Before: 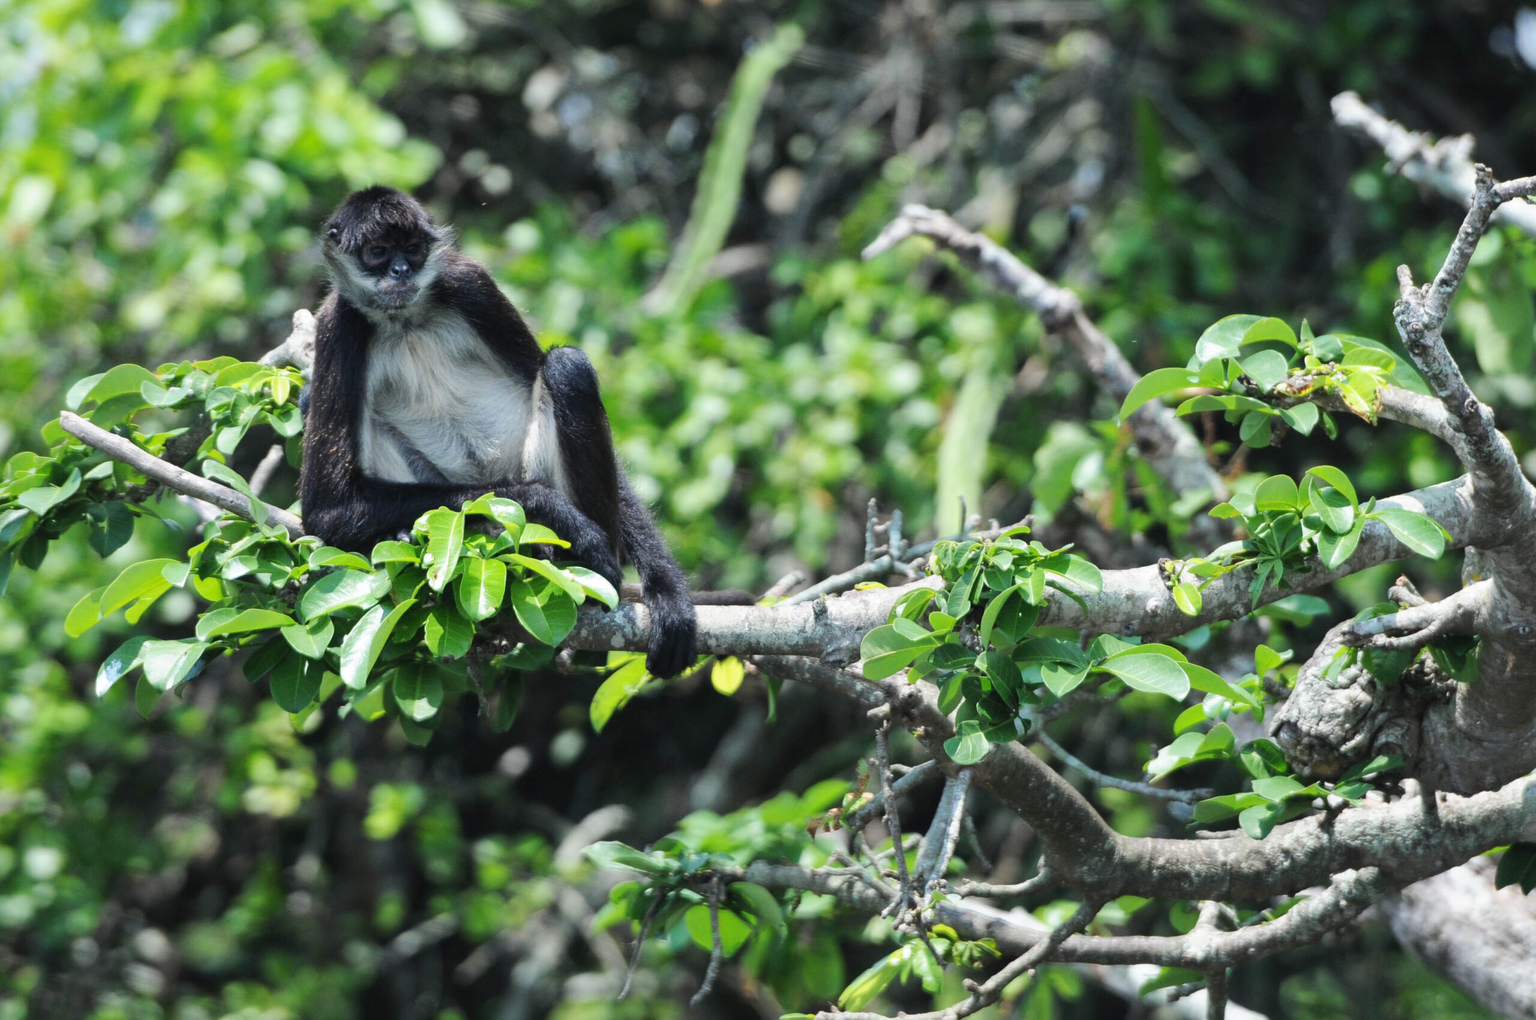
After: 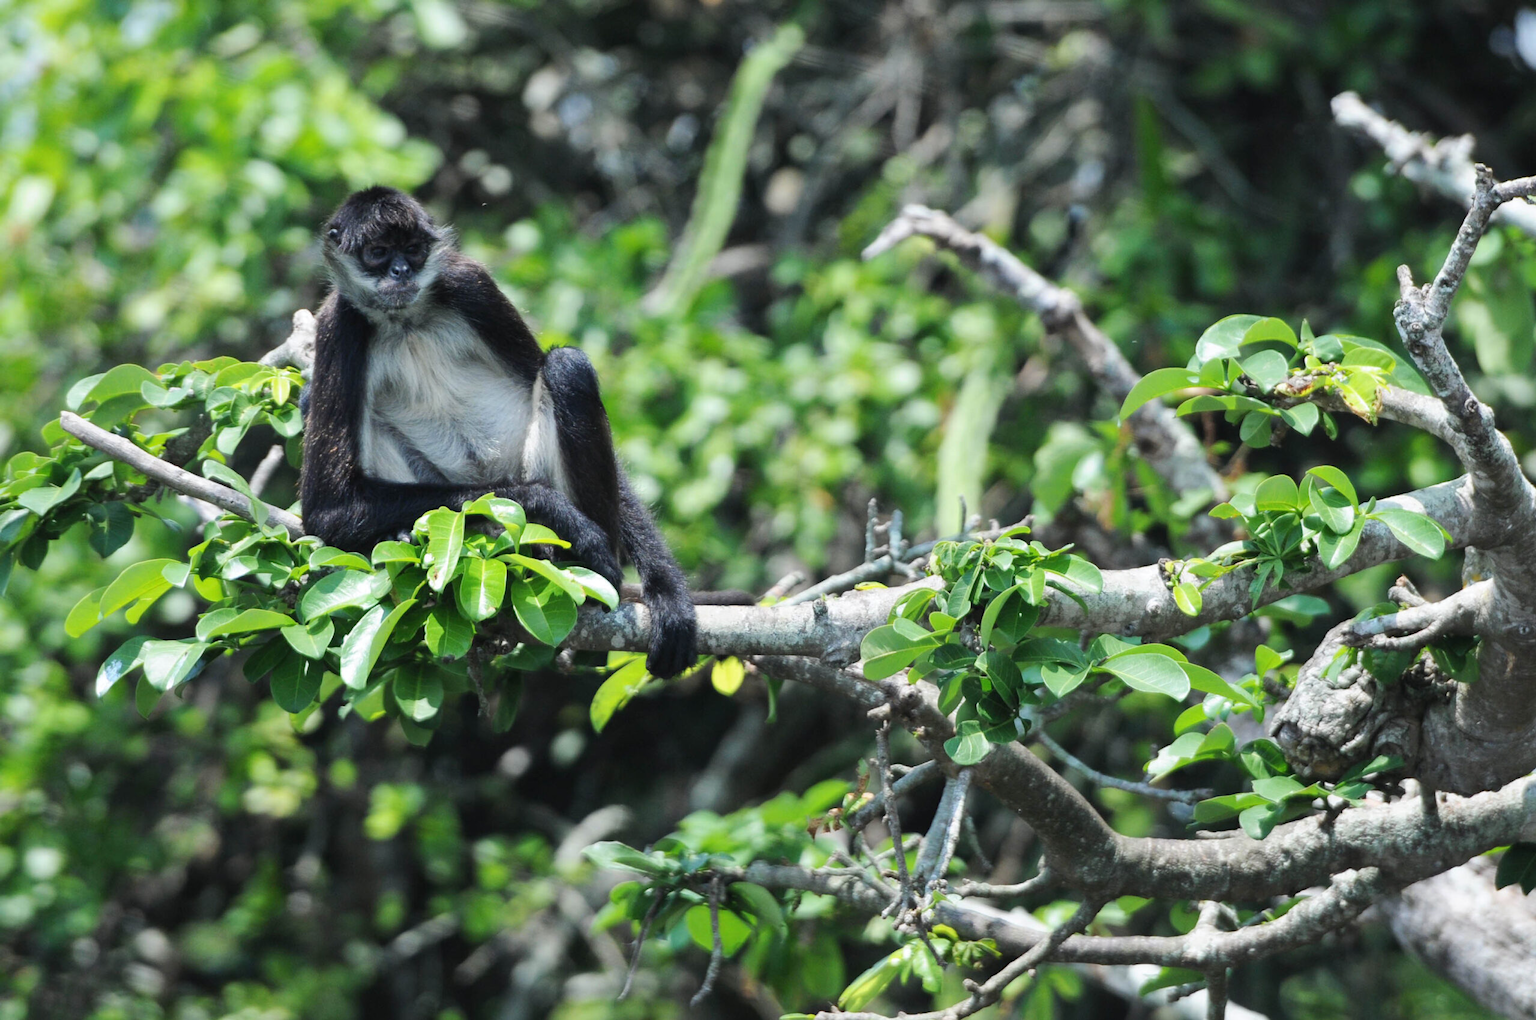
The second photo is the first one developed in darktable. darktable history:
color correction: highlights a* 0.039, highlights b* -0.683
